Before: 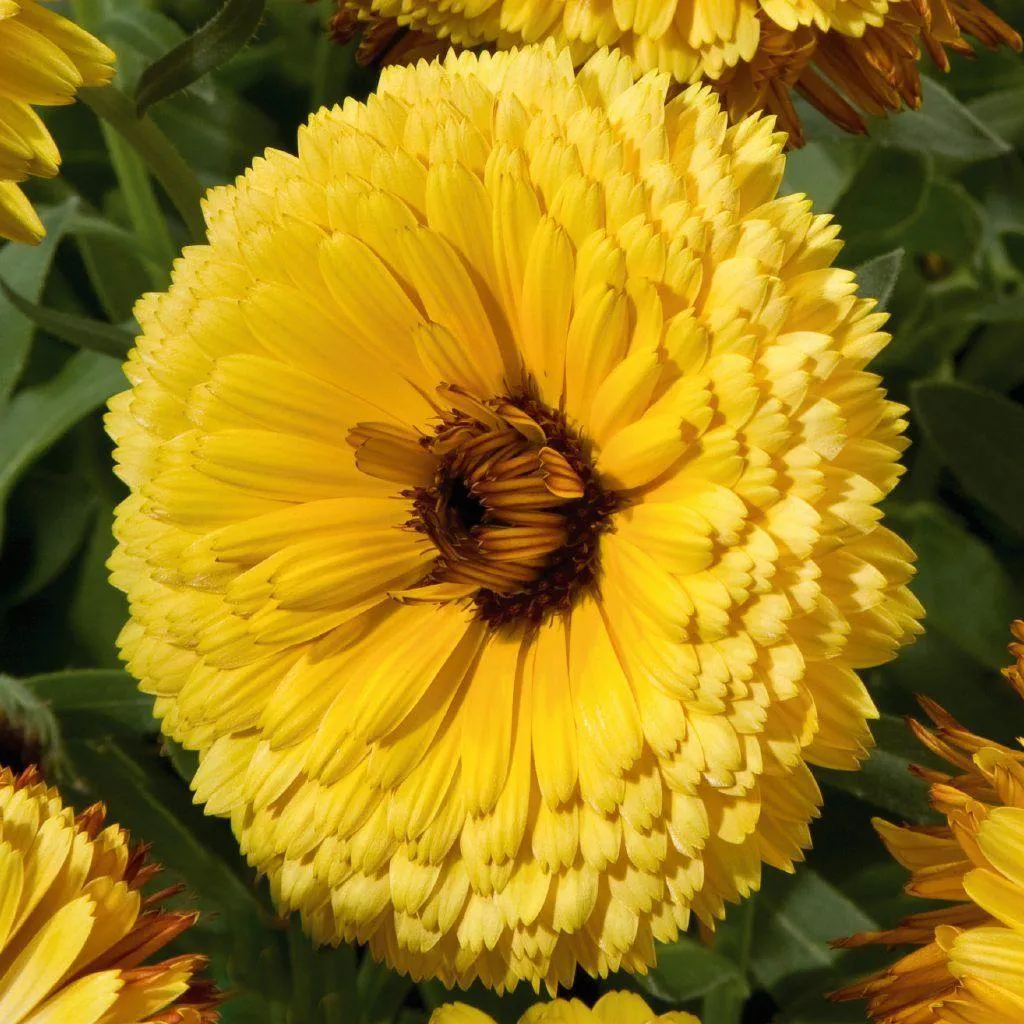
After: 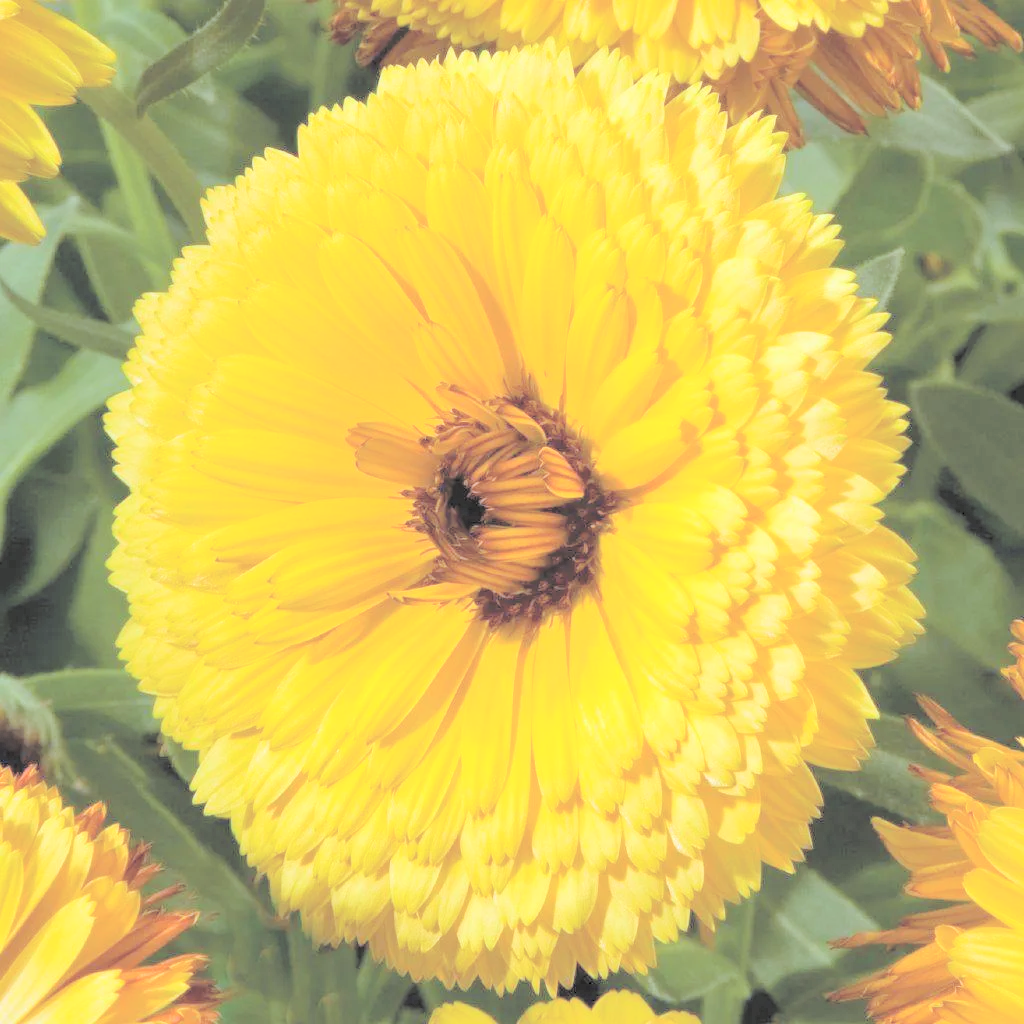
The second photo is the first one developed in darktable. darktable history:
white balance: red 0.948, green 1.02, blue 1.176
contrast brightness saturation: brightness 1
